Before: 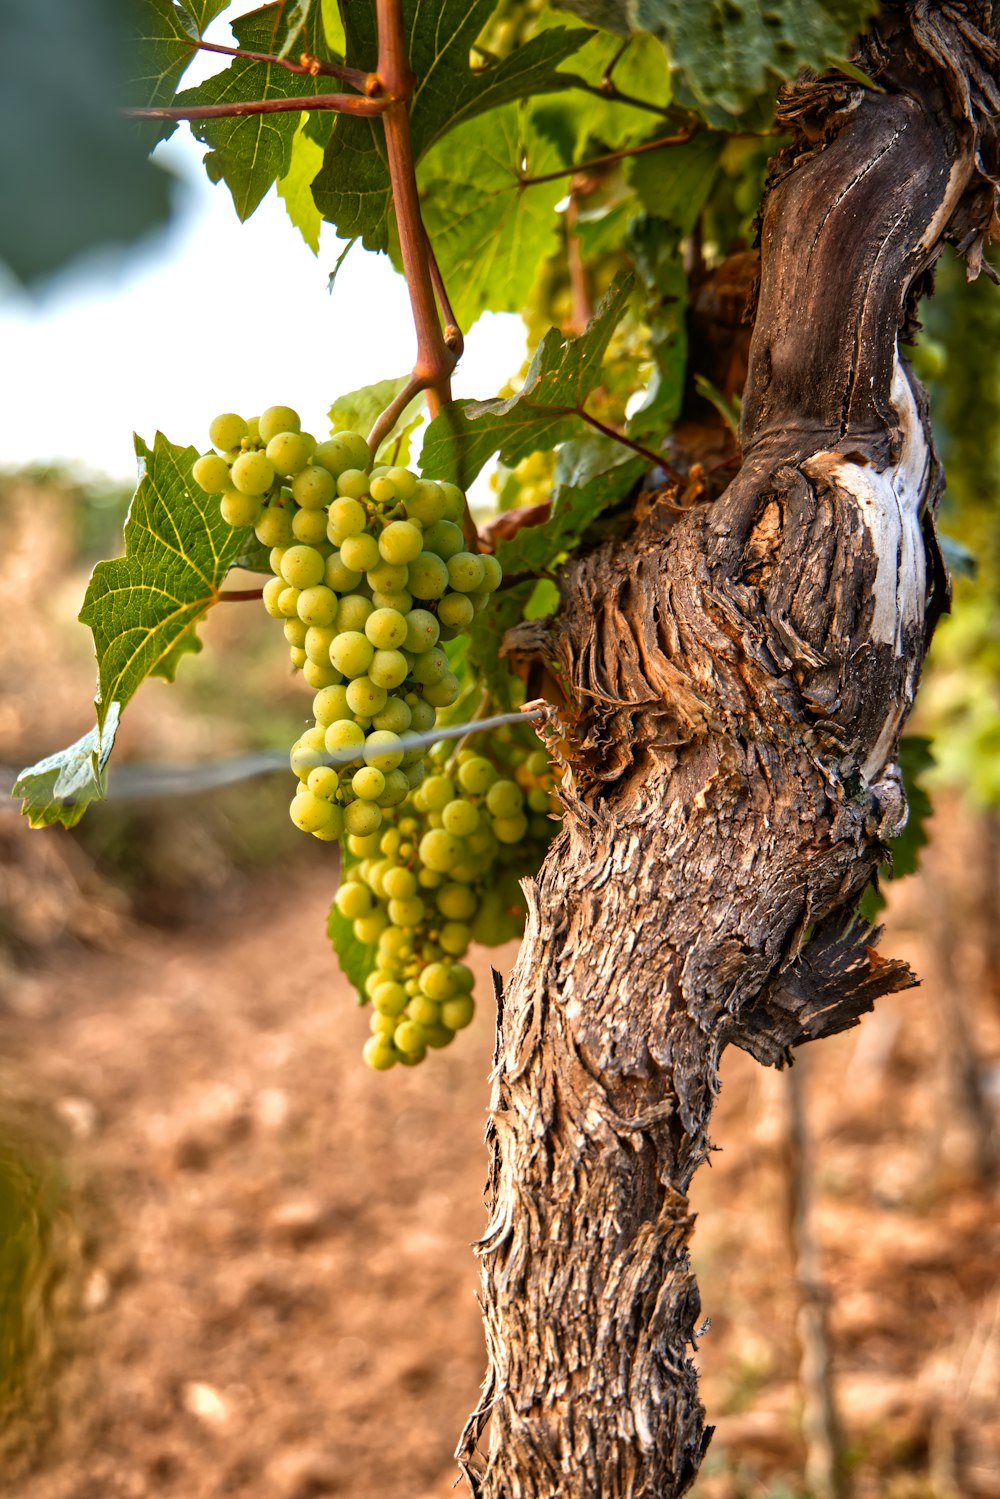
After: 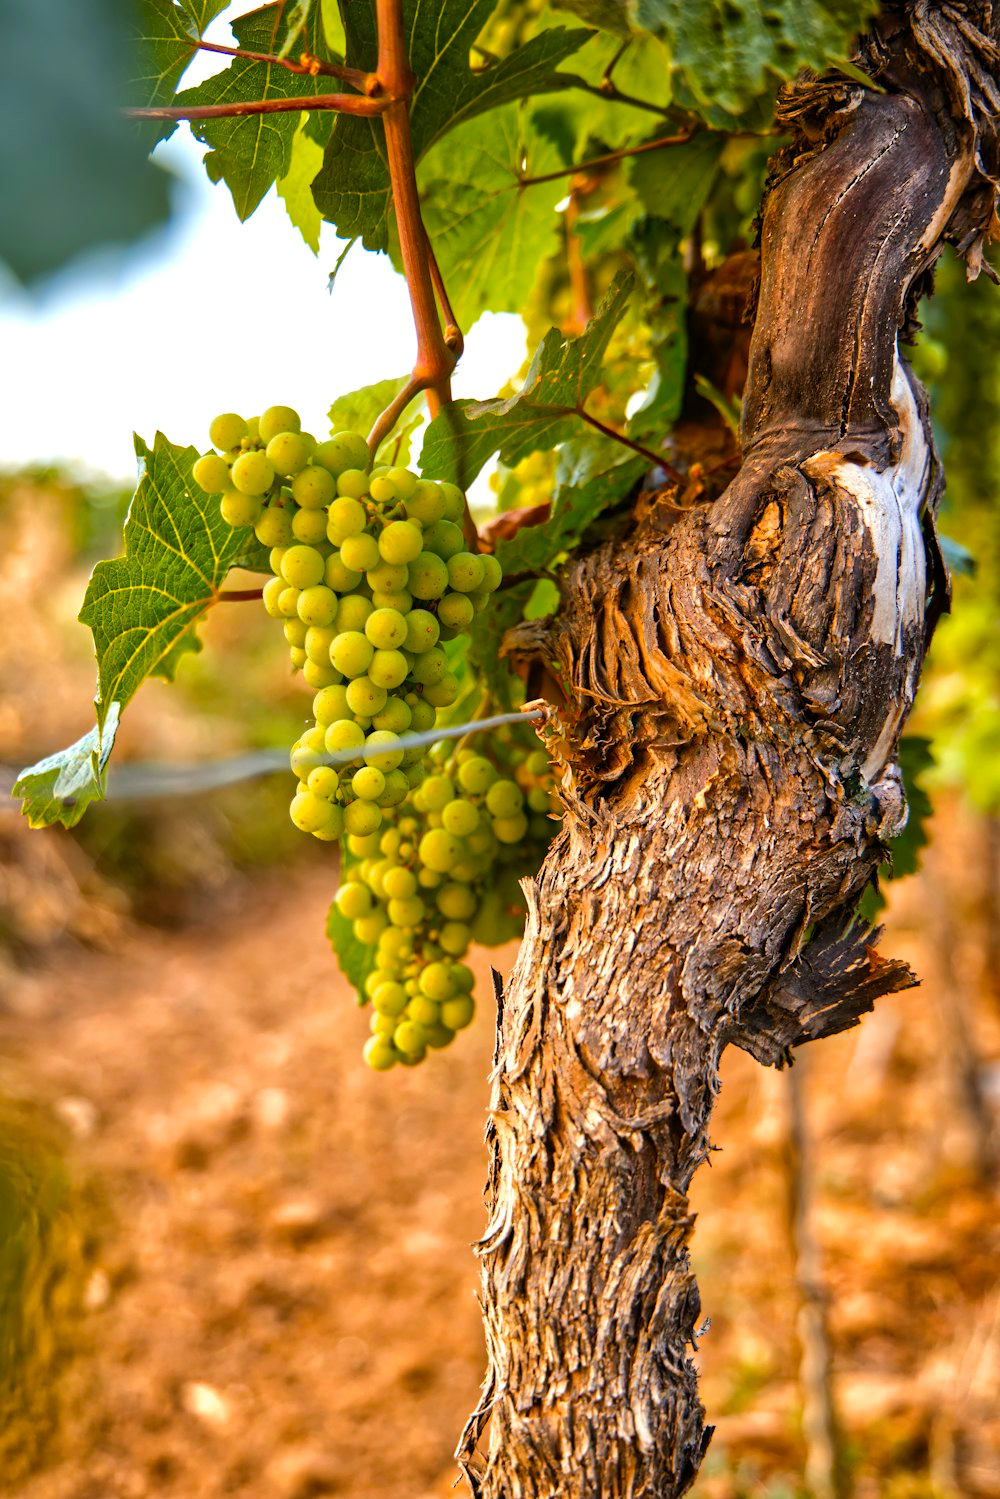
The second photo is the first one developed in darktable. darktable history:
shadows and highlights: shadows 37.27, highlights -28.18, soften with gaussian
color balance rgb: perceptual saturation grading › global saturation 25%, perceptual brilliance grading › mid-tones 10%, perceptual brilliance grading › shadows 15%, global vibrance 20%
